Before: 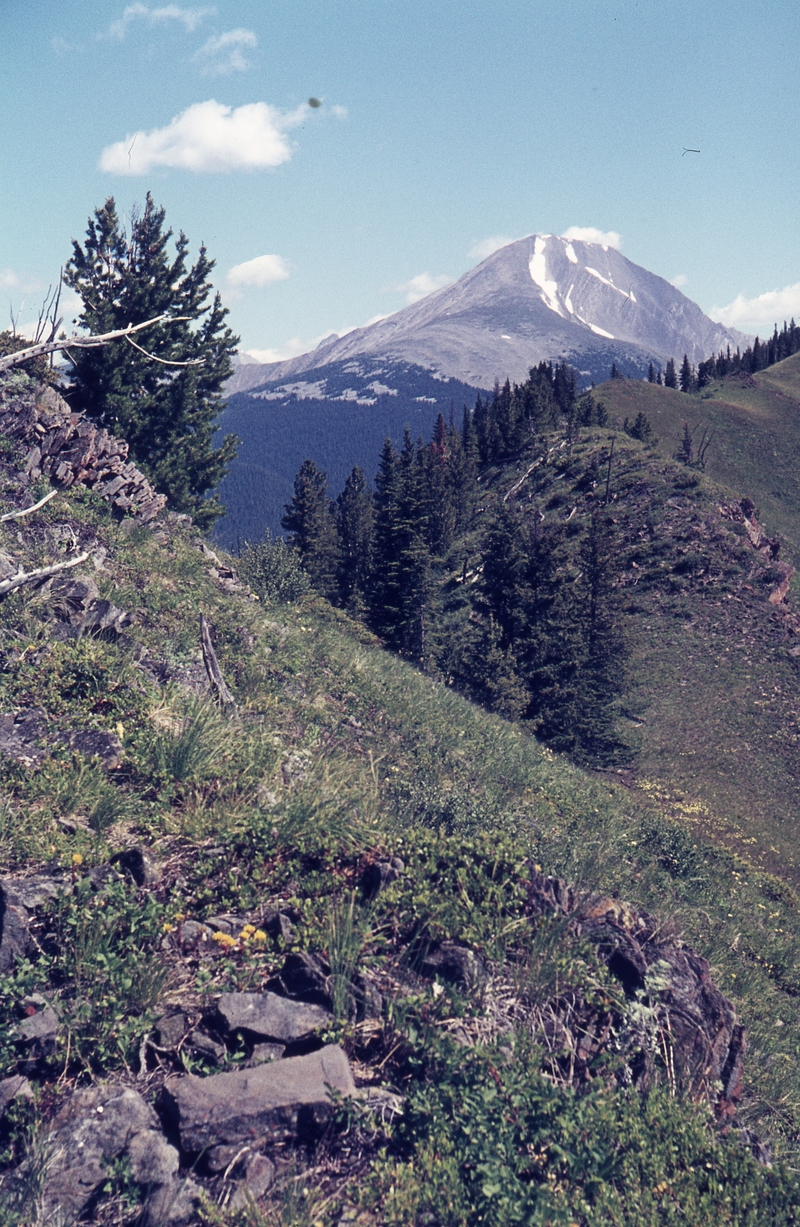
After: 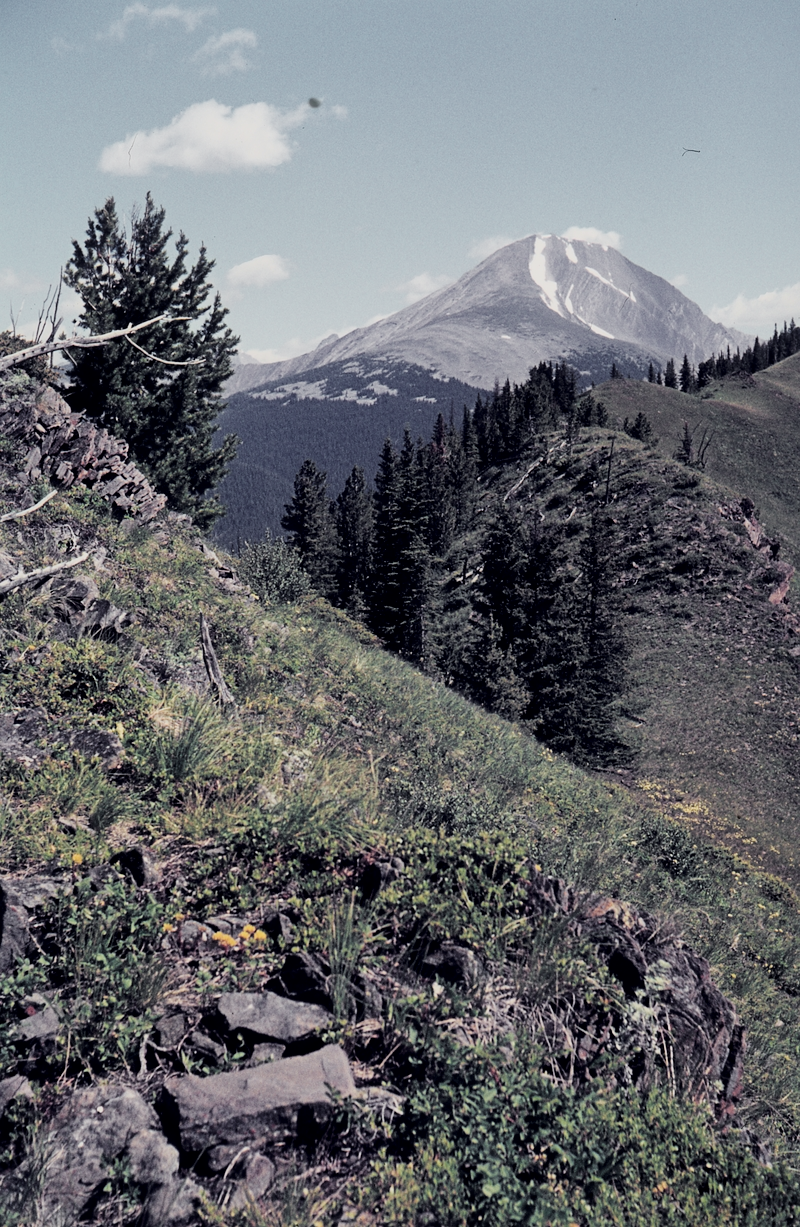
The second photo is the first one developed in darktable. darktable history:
color zones: curves: ch1 [(0.25, 0.61) (0.75, 0.248)]
local contrast: mode bilateral grid, contrast 25, coarseness 50, detail 123%, midtone range 0.2
filmic rgb: black relative exposure -5 EV, hardness 2.88, contrast 1.1
